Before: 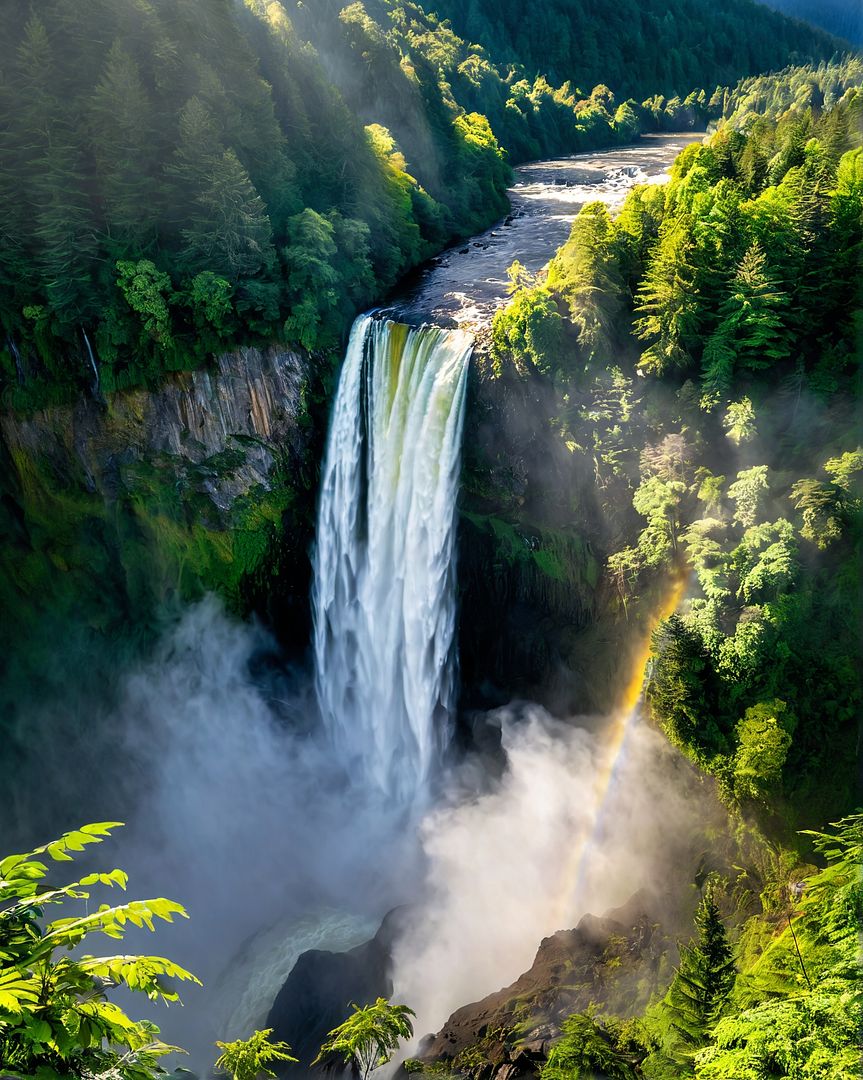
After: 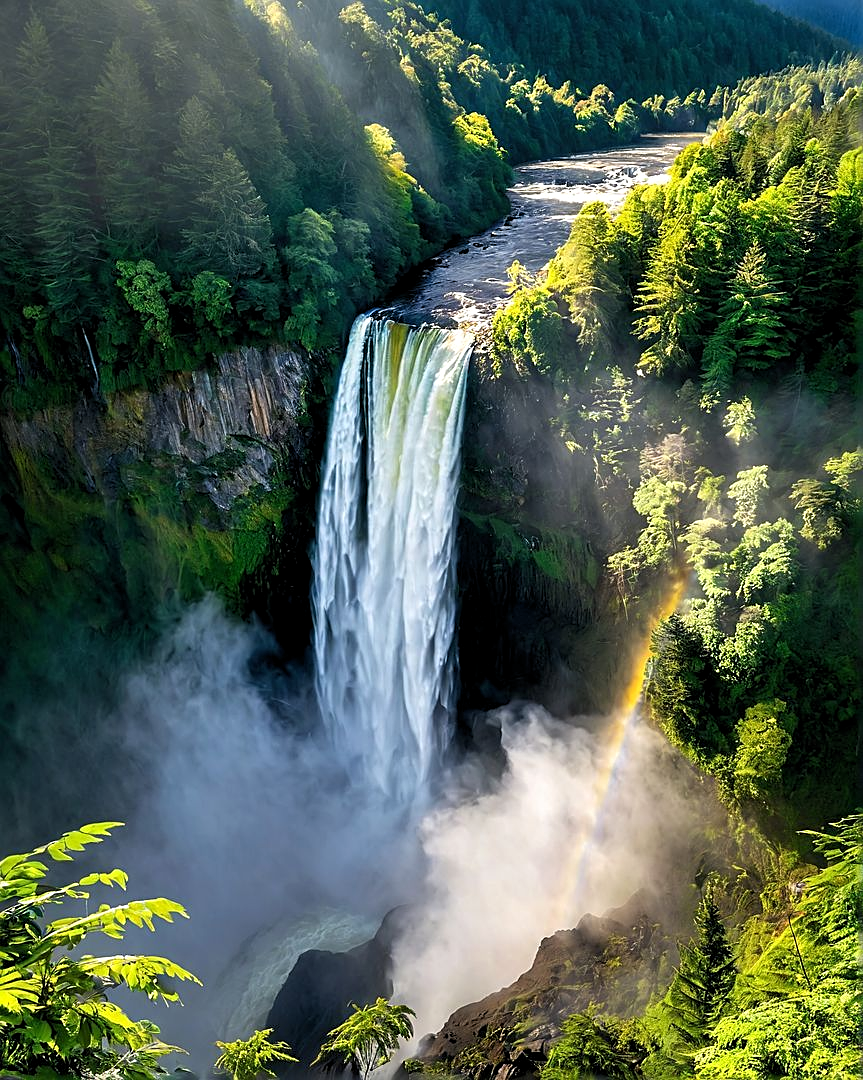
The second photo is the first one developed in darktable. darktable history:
levels: levels [0.016, 0.492, 0.969]
sharpen: on, module defaults
